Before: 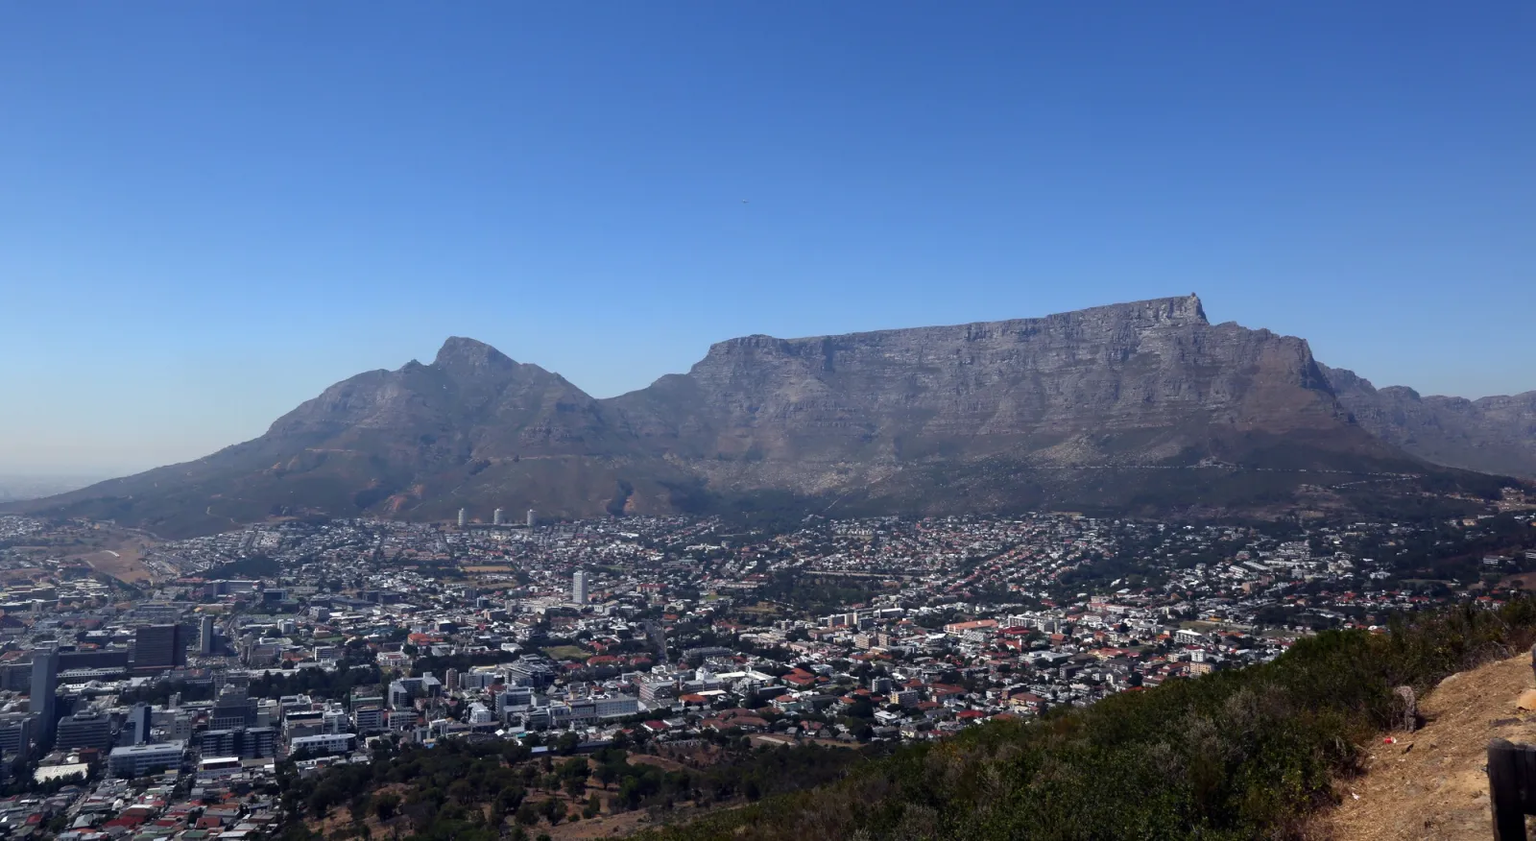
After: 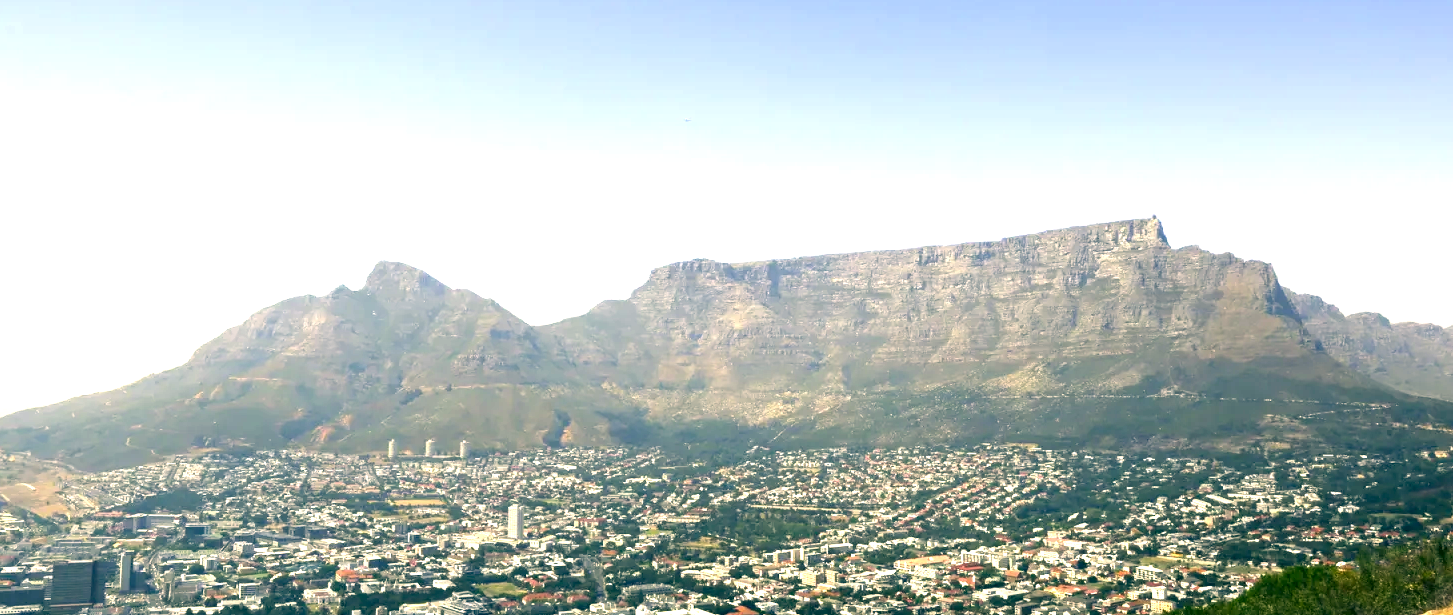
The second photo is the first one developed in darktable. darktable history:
color correction: highlights a* 5.62, highlights b* 33.57, shadows a* -25.86, shadows b* 4.02
crop: left 5.596%, top 10.314%, right 3.534%, bottom 19.395%
exposure: black level correction 0, exposure 1.9 EV, compensate highlight preservation false
white balance: red 0.978, blue 0.999
